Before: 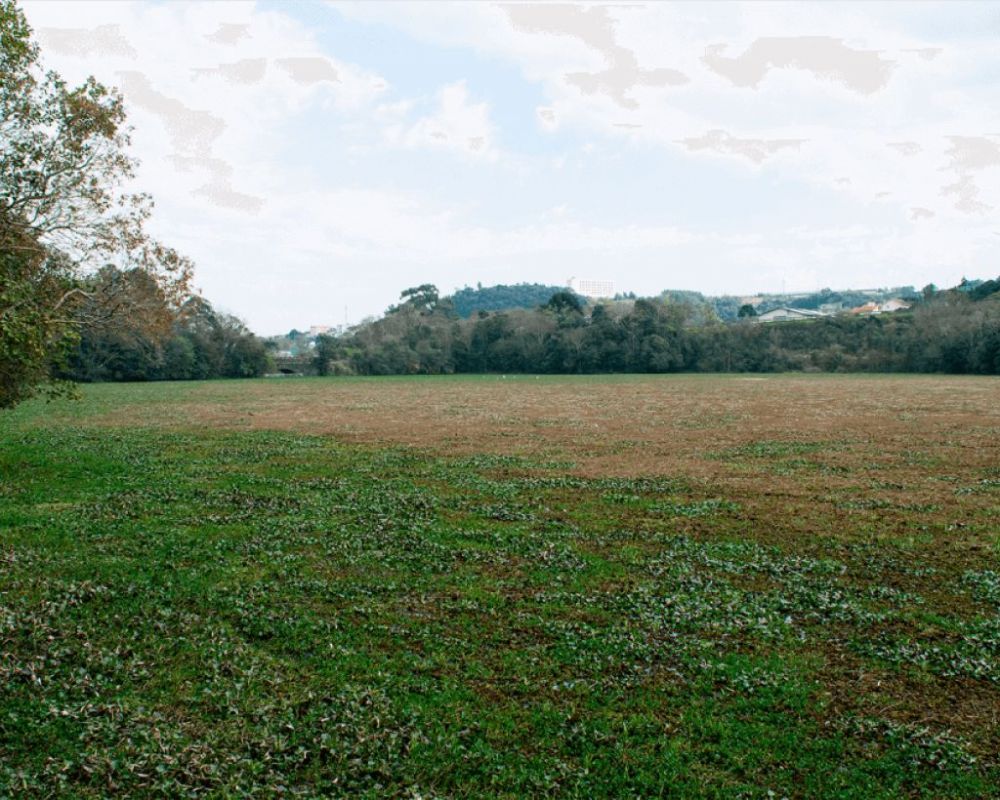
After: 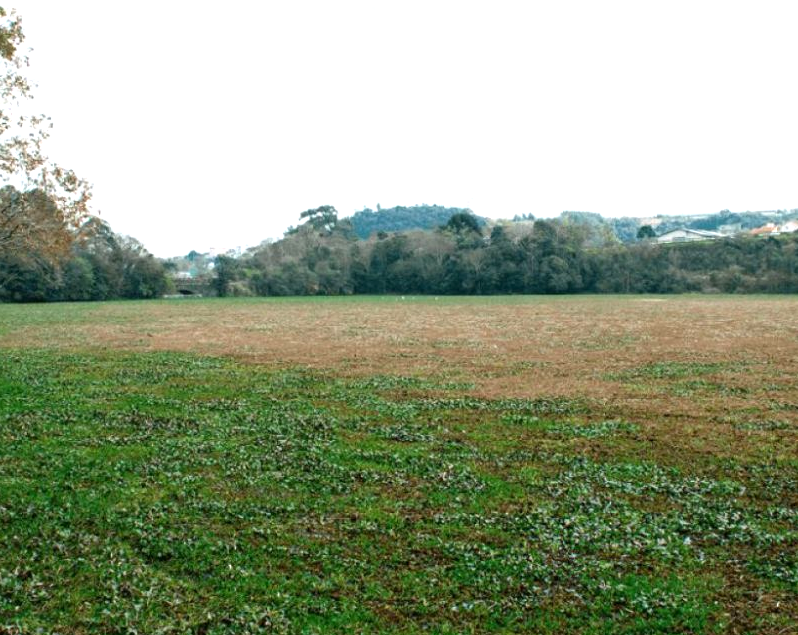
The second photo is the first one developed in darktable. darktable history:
exposure: exposure 0.564 EV, compensate exposure bias true, compensate highlight preservation false
crop and rotate: left 10.139%, top 9.989%, right 9.983%, bottom 10.573%
